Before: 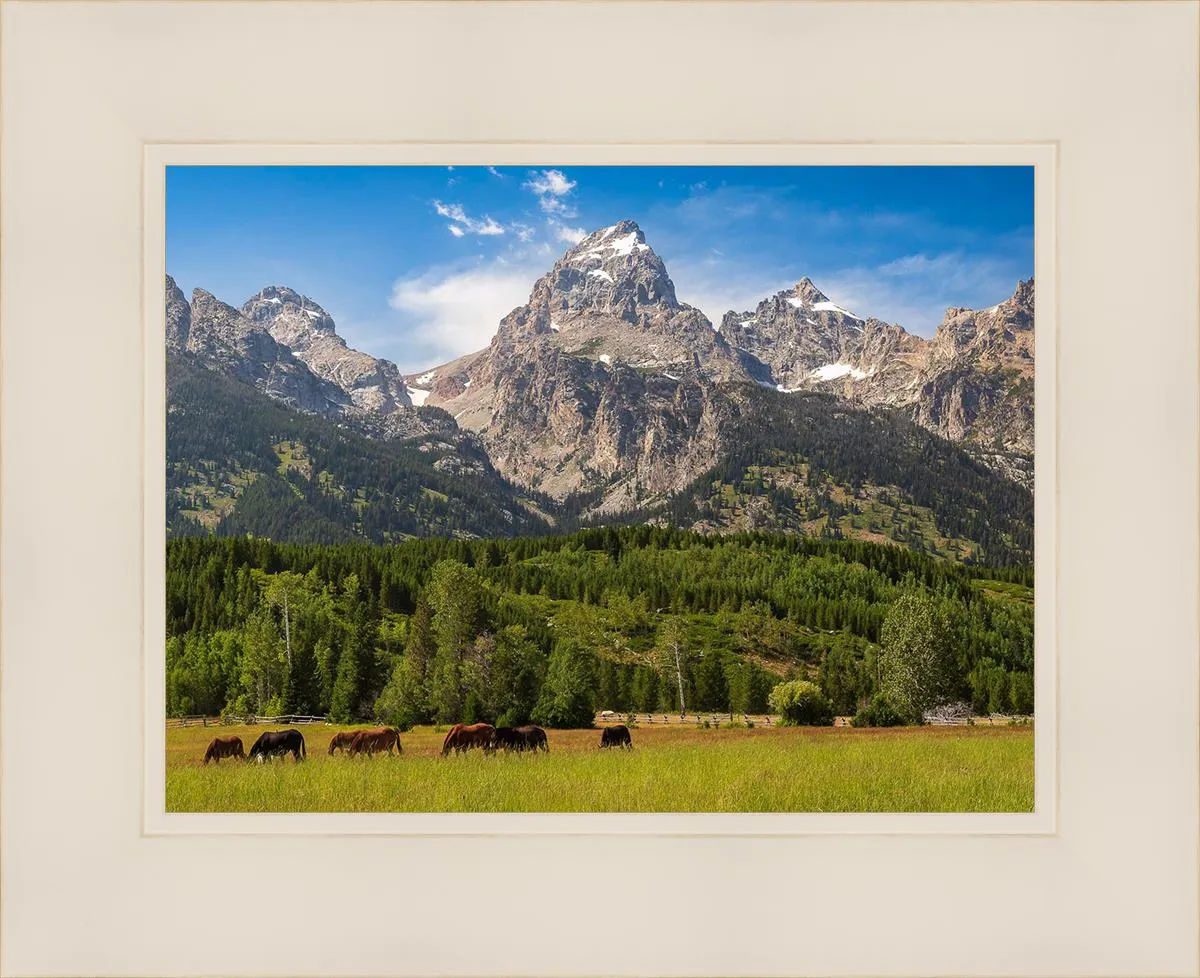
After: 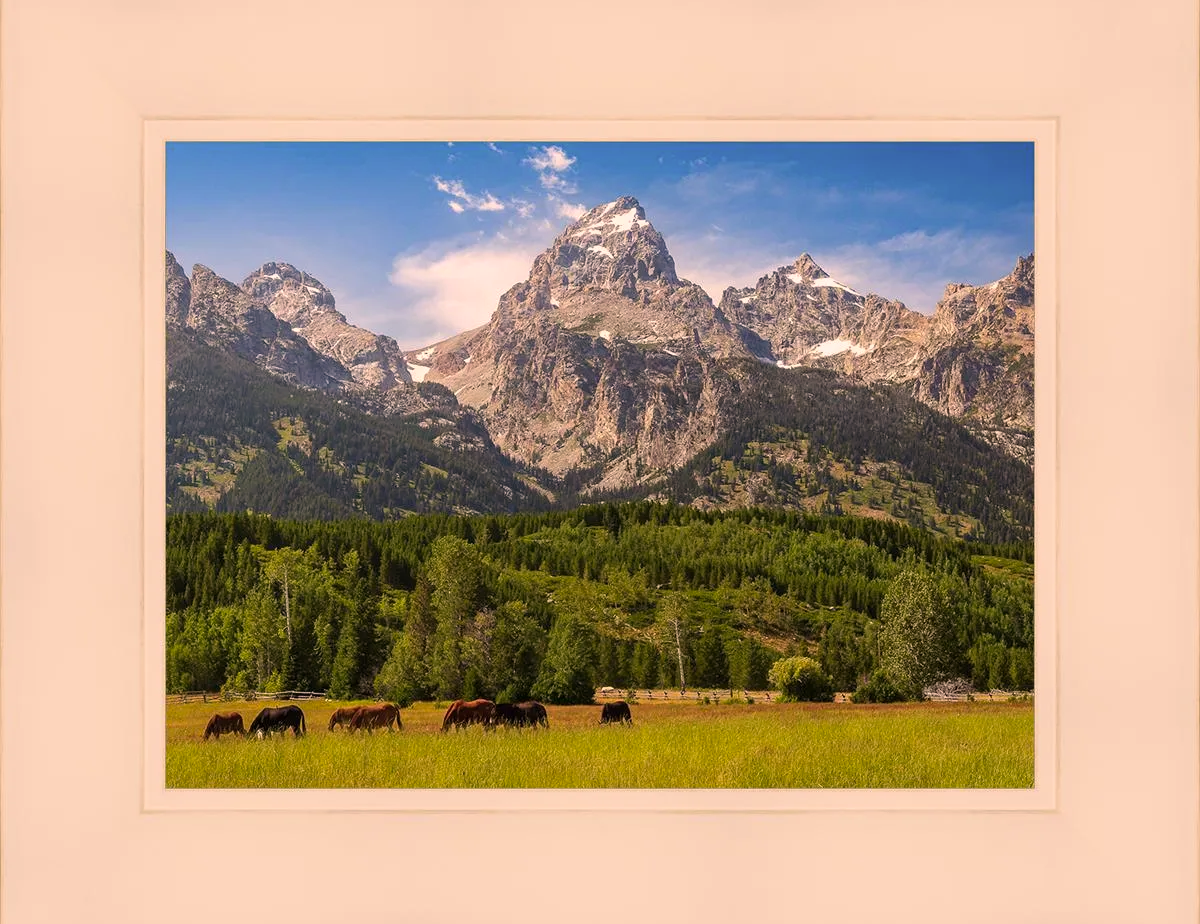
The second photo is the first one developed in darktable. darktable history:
crop and rotate: top 2.479%, bottom 3.018%
color correction: highlights a* 11.96, highlights b* 11.58
